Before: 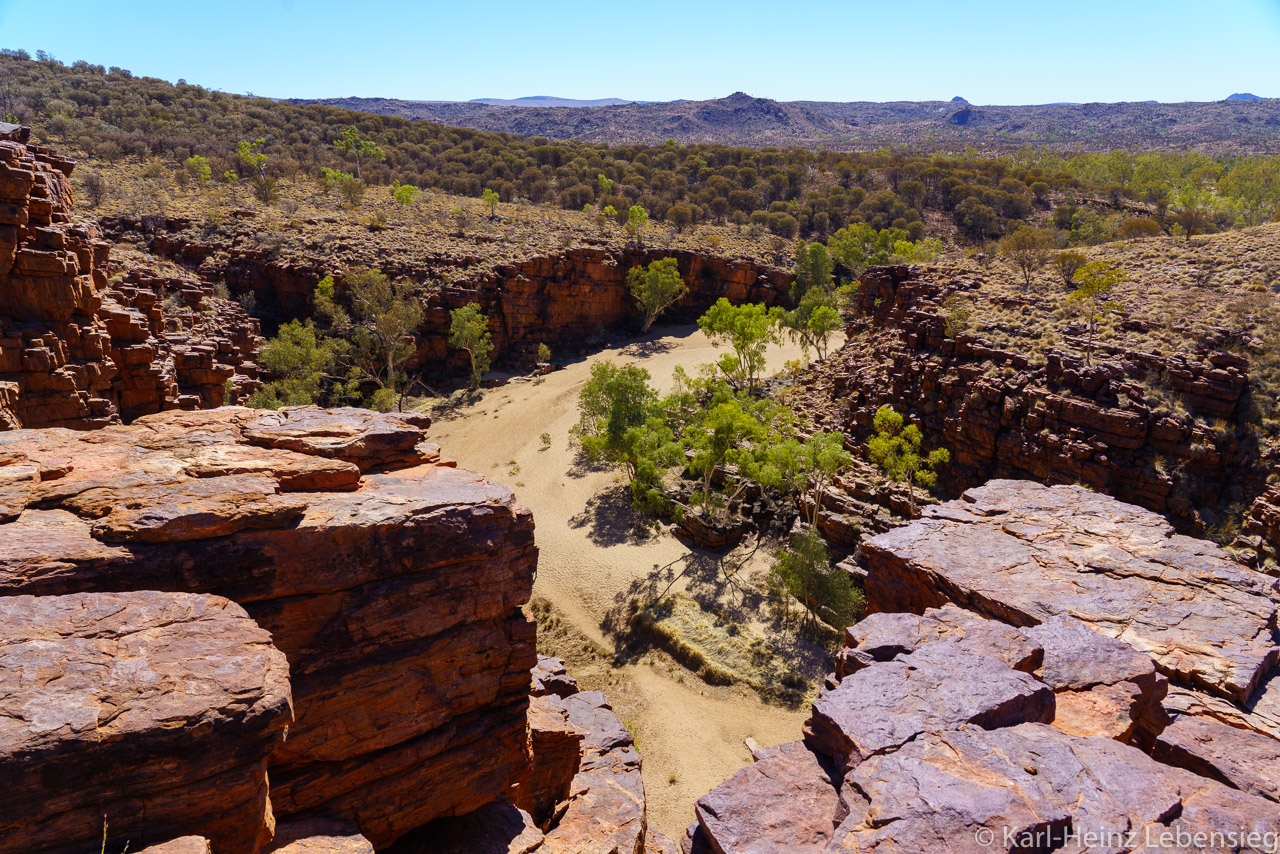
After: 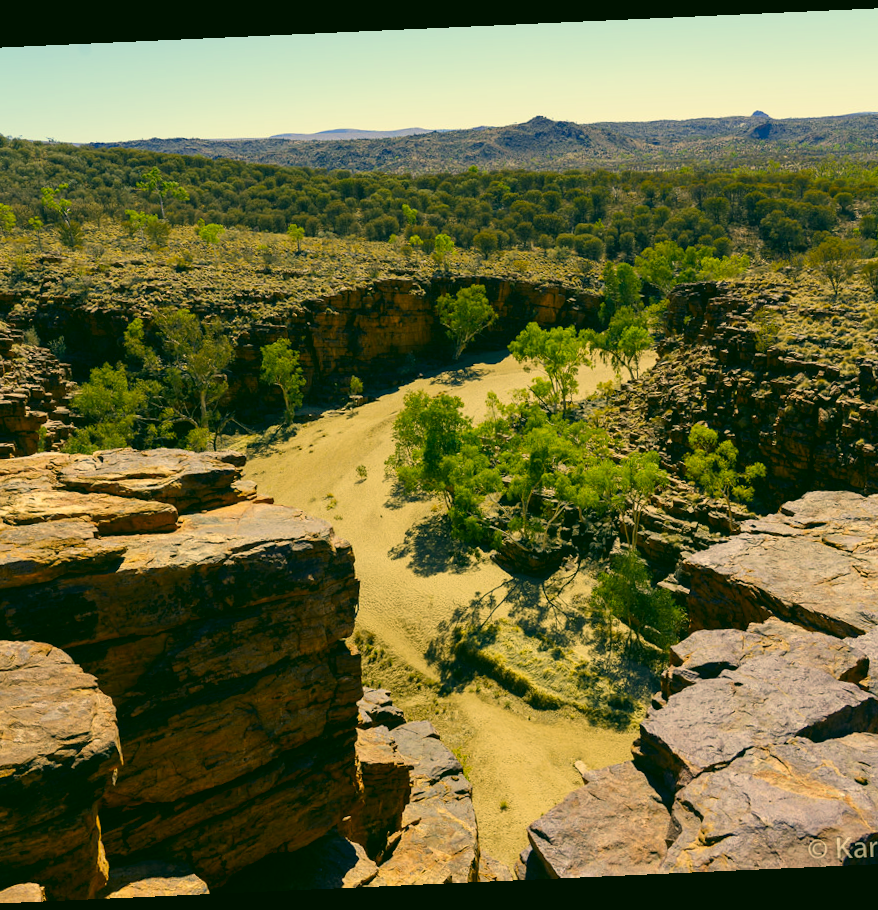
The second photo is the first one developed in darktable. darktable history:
rotate and perspective: rotation -2.56°, automatic cropping off
crop and rotate: left 15.446%, right 17.836%
color correction: highlights a* 5.62, highlights b* 33.57, shadows a* -25.86, shadows b* 4.02
